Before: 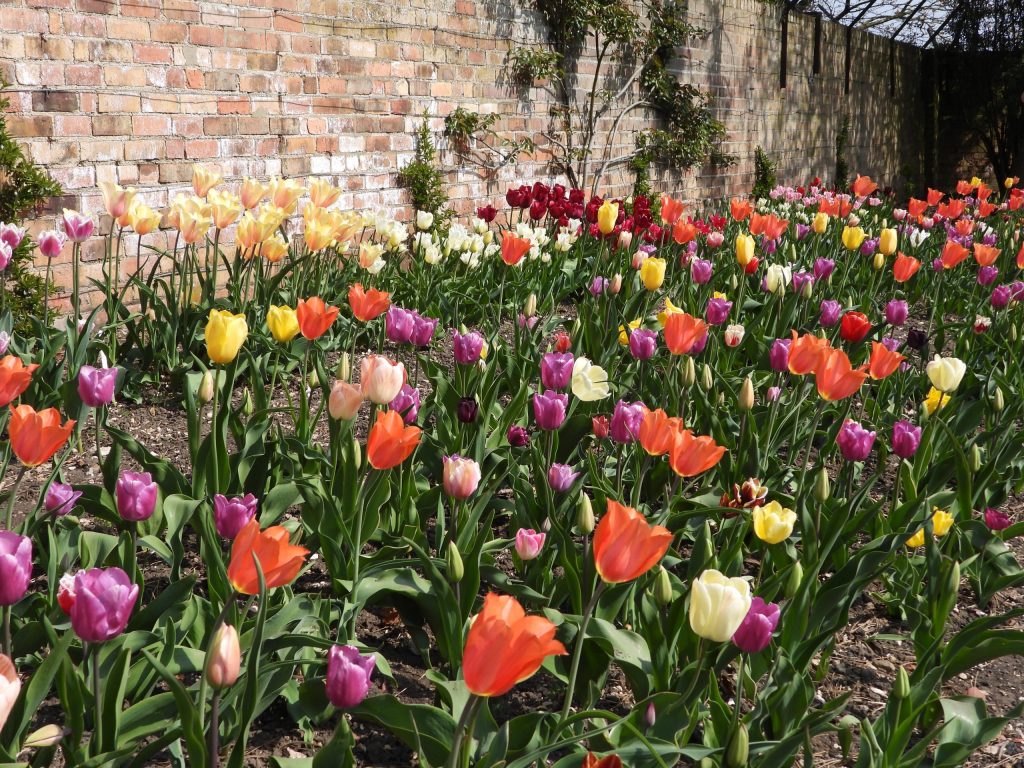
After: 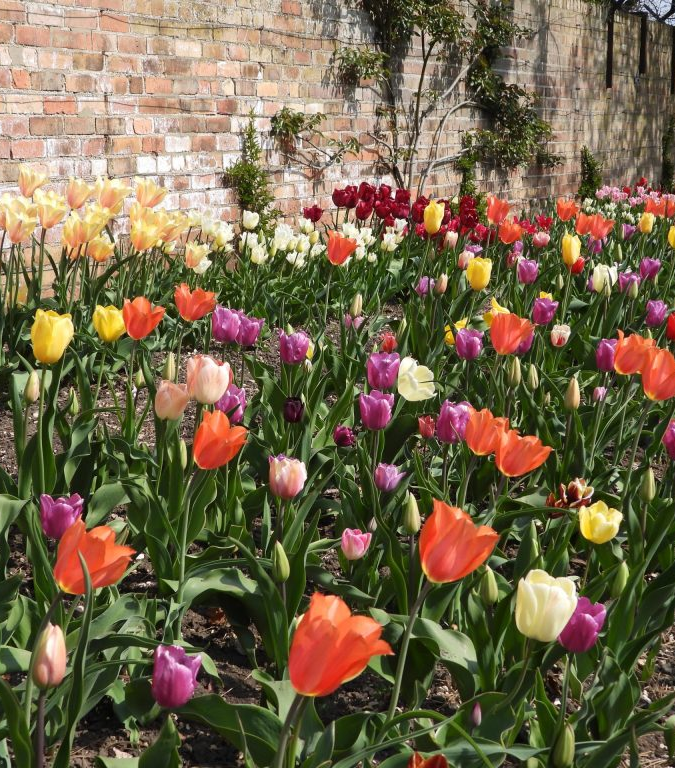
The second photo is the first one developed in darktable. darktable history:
crop: left 17.072%, right 16.992%
